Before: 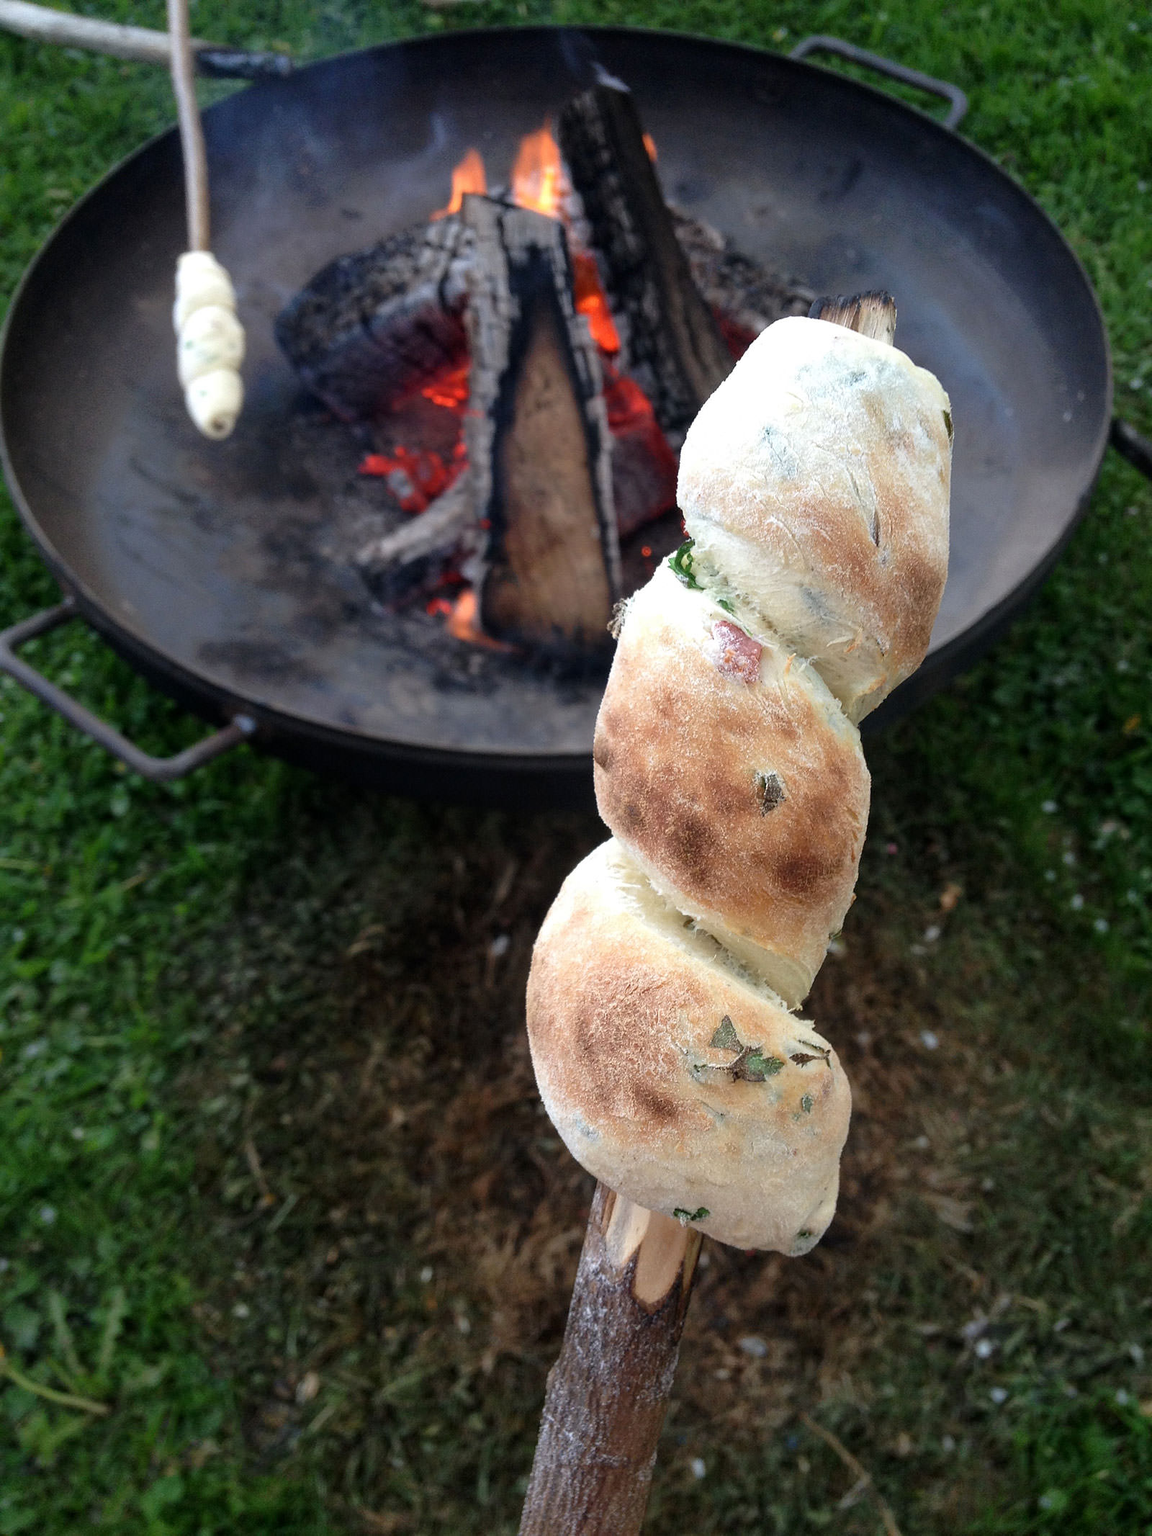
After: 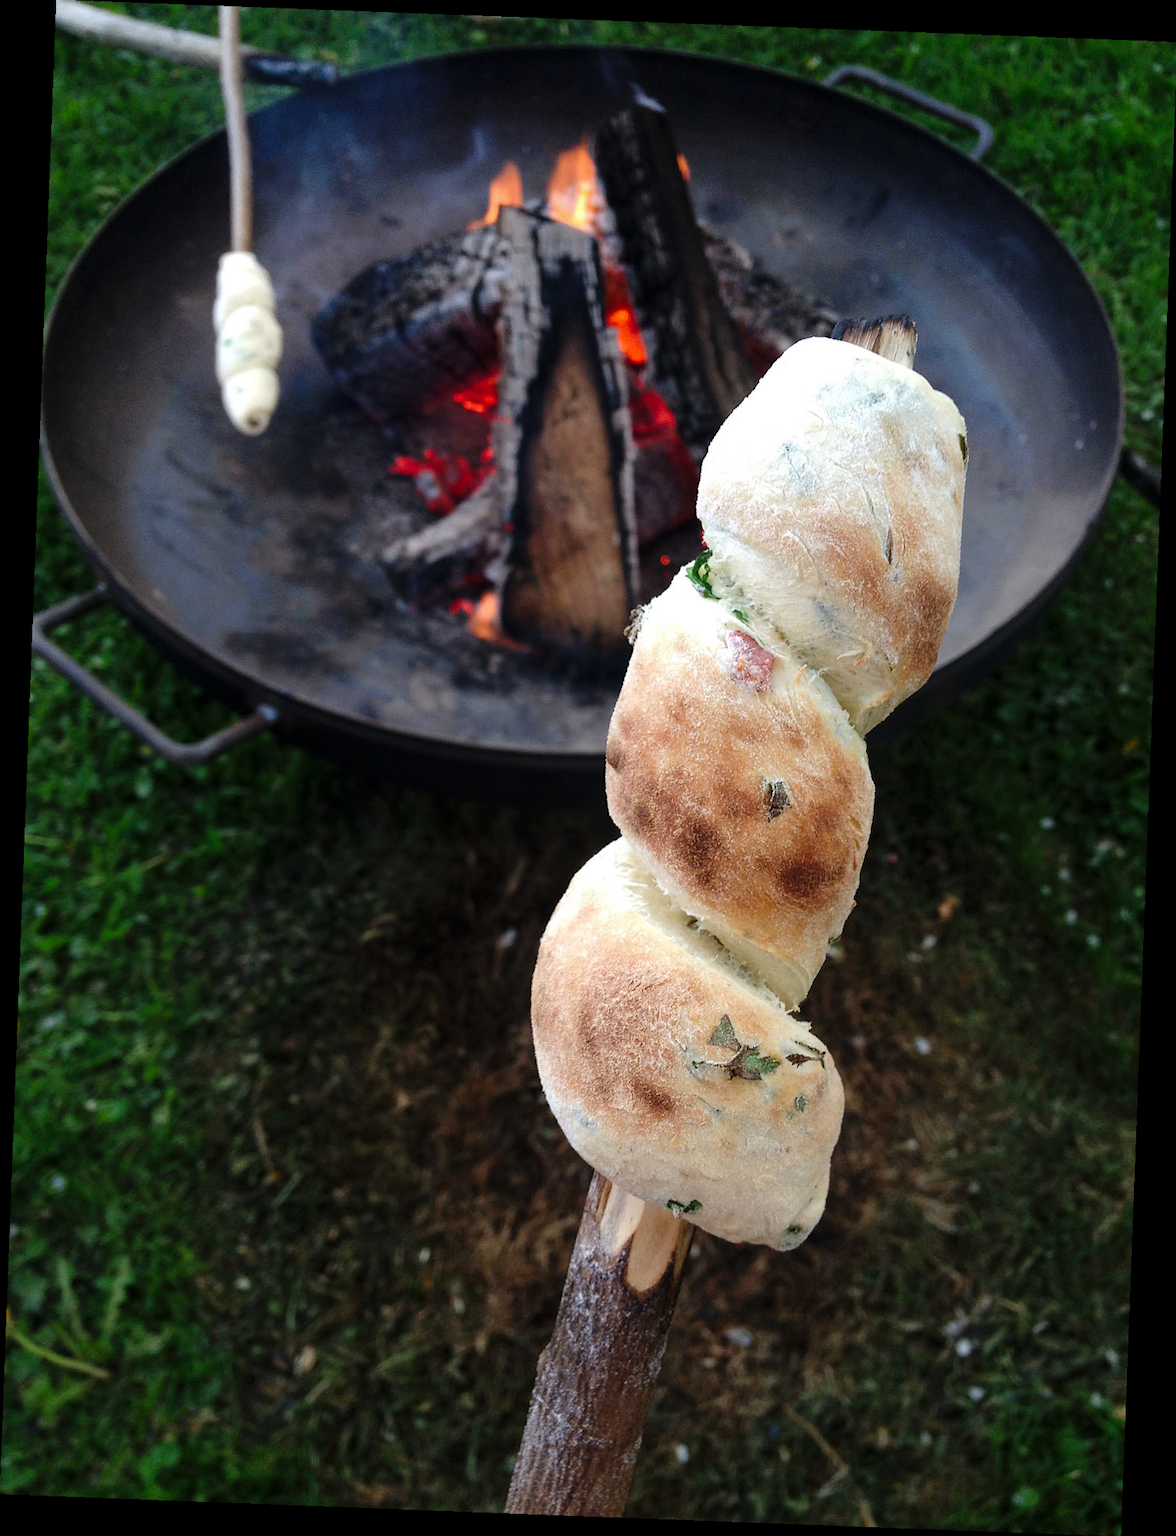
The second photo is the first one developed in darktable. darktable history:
rotate and perspective: rotation 2.17°, automatic cropping off
tone curve: curves: ch0 [(0, 0) (0.003, 0.002) (0.011, 0.009) (0.025, 0.02) (0.044, 0.034) (0.069, 0.046) (0.1, 0.062) (0.136, 0.083) (0.177, 0.119) (0.224, 0.162) (0.277, 0.216) (0.335, 0.282) (0.399, 0.365) (0.468, 0.457) (0.543, 0.541) (0.623, 0.624) (0.709, 0.713) (0.801, 0.797) (0.898, 0.889) (1, 1)], preserve colors none
